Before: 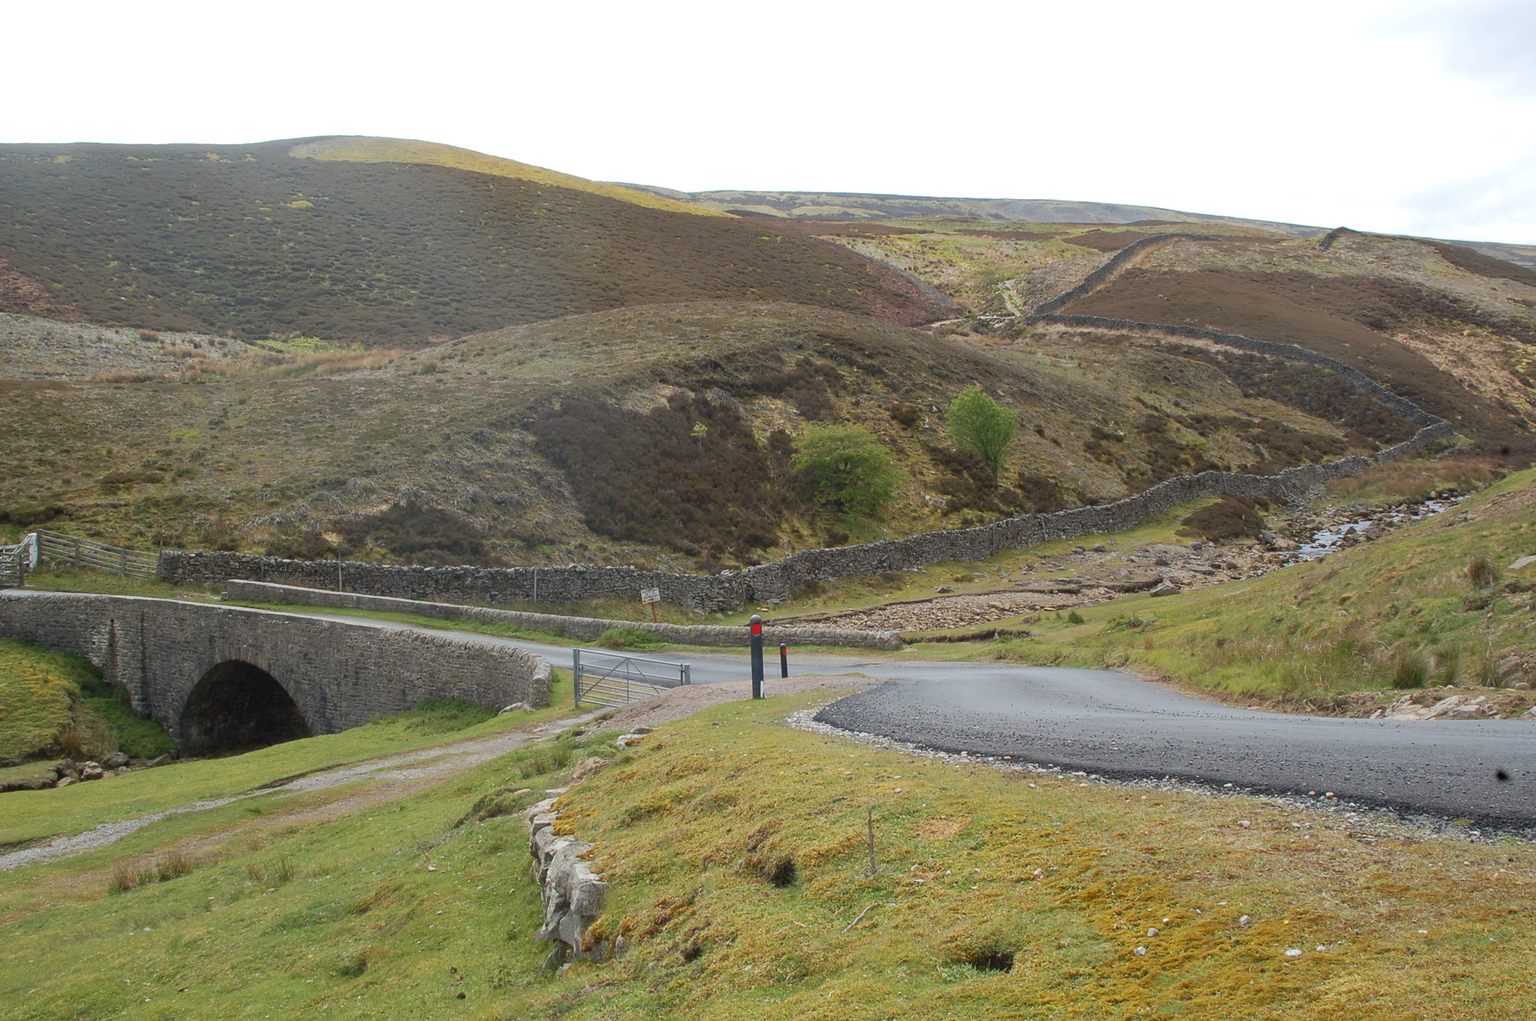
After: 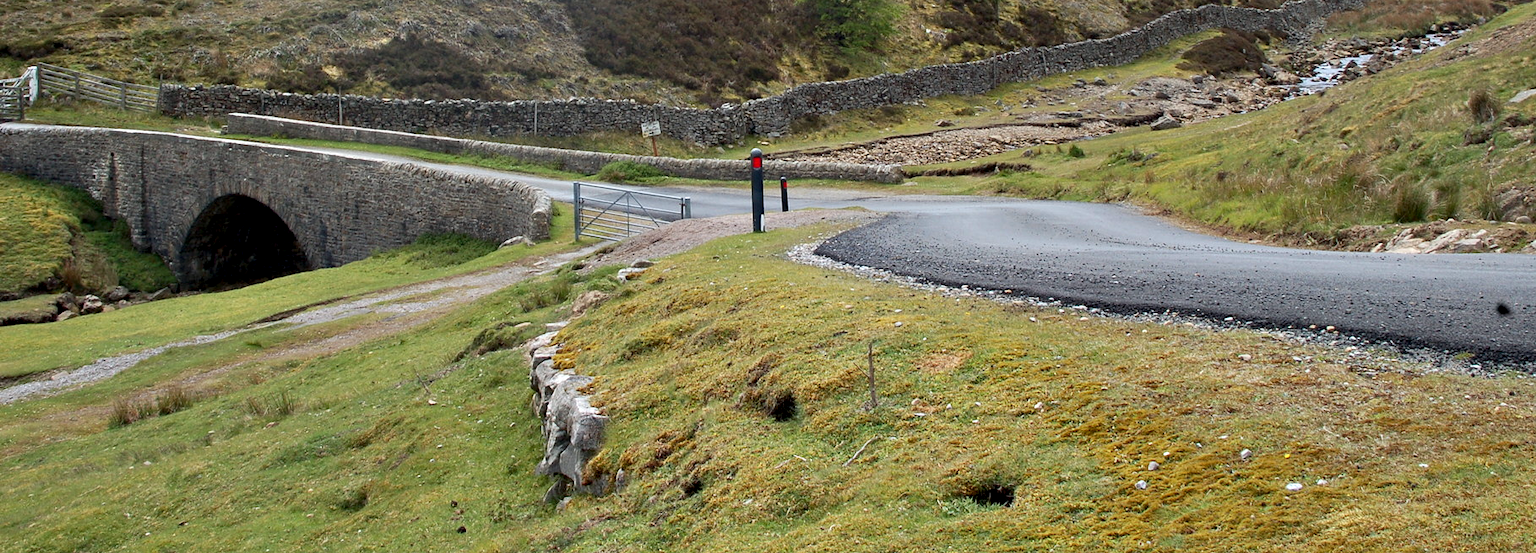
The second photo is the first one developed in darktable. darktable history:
contrast equalizer: y [[0.6 ×6], [0.55 ×6], [0 ×6], [0 ×6], [0 ×6]]
crop and rotate: top 45.704%, right 0.047%
color correction: highlights b* 0.064, saturation 0.984
exposure: compensate highlight preservation false
